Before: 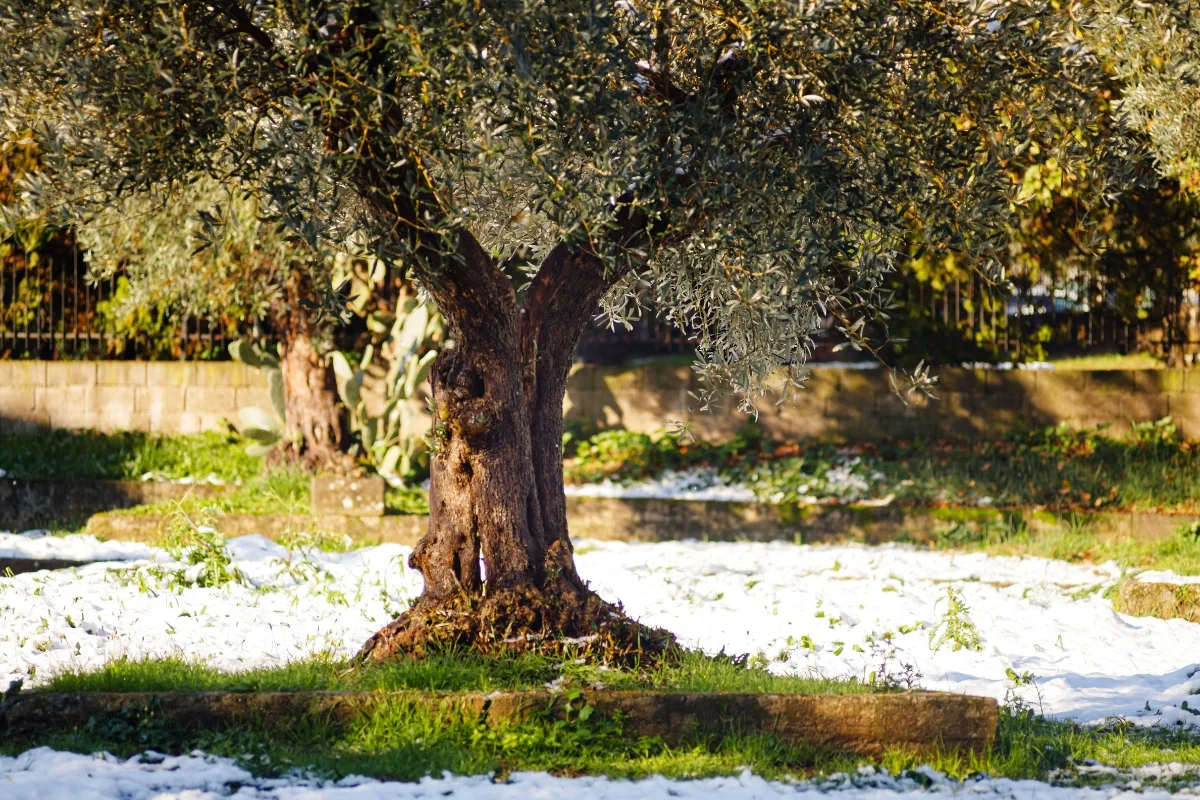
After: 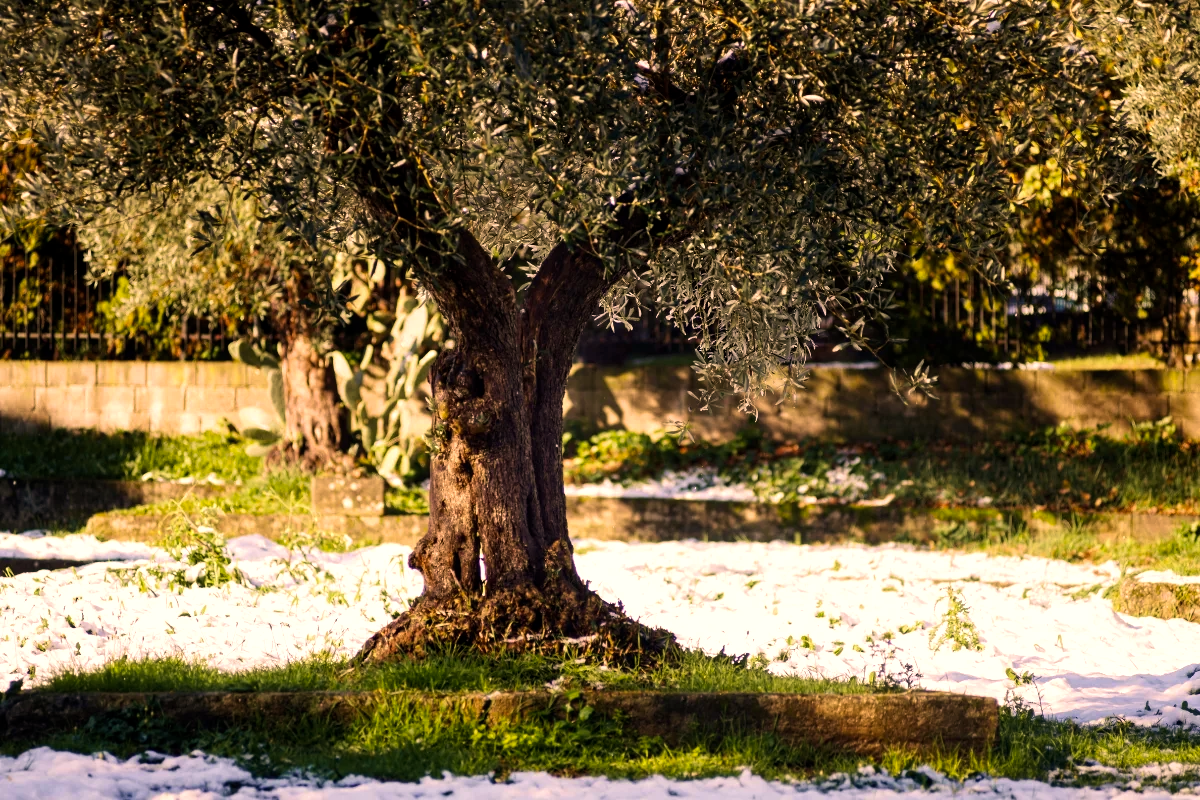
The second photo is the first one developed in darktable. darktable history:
color zones: curves: ch0 [(0, 0.5) (0.143, 0.5) (0.286, 0.5) (0.429, 0.5) (0.62, 0.489) (0.714, 0.445) (0.844, 0.496) (1, 0.5)]; ch1 [(0, 0.5) (0.143, 0.5) (0.286, 0.5) (0.429, 0.5) (0.571, 0.5) (0.714, 0.523) (0.857, 0.5) (1, 0.5)]
local contrast: highlights 104%, shadows 98%, detail 120%, midtone range 0.2
tone equalizer: -8 EV -0.772 EV, -7 EV -0.694 EV, -6 EV -0.588 EV, -5 EV -0.376 EV, -3 EV 0.386 EV, -2 EV 0.6 EV, -1 EV 0.694 EV, +0 EV 0.732 EV, edges refinement/feathering 500, mask exposure compensation -1.57 EV, preserve details no
color correction: highlights a* 11.74, highlights b* 11.58
velvia: on, module defaults
exposure: exposure -0.58 EV, compensate highlight preservation false
